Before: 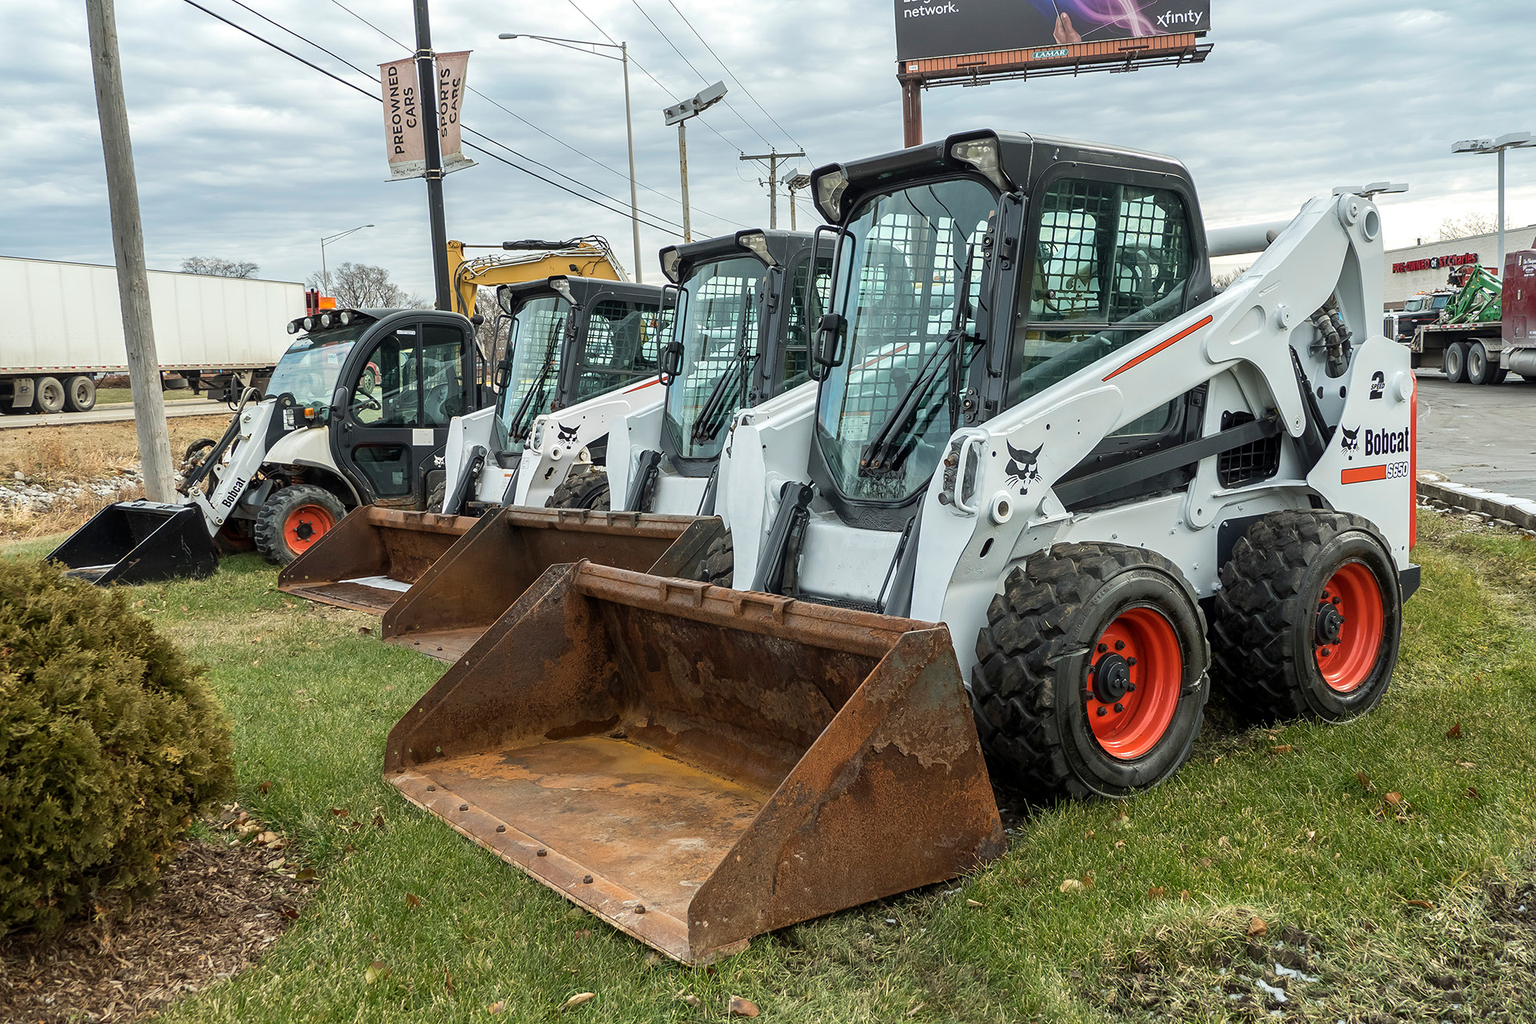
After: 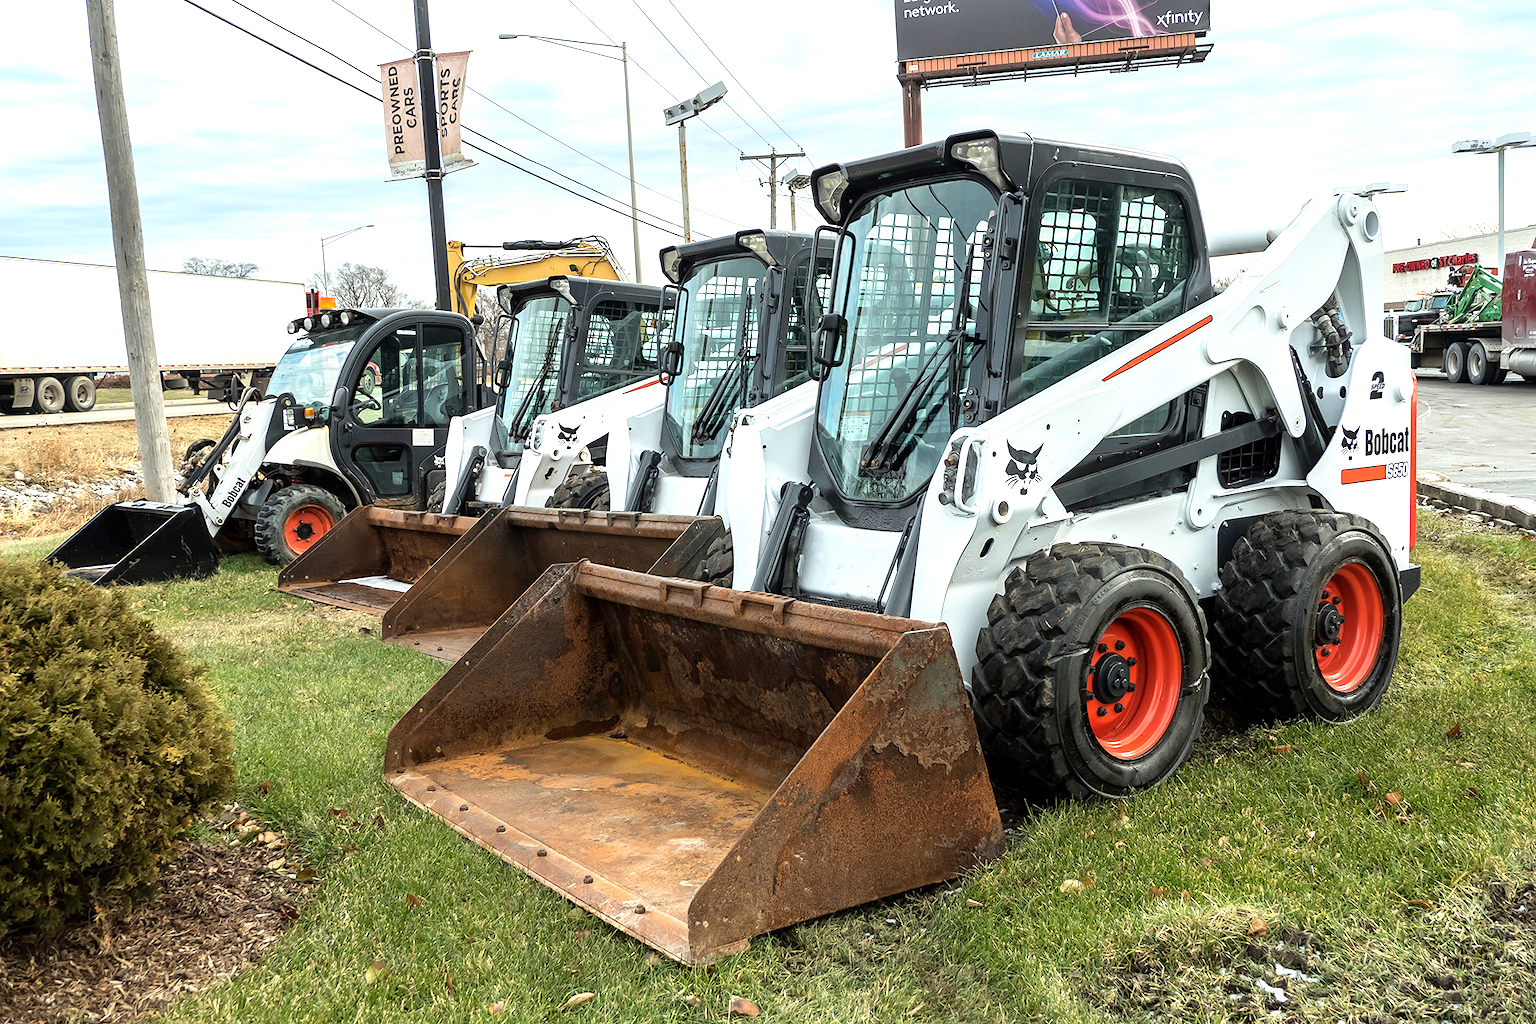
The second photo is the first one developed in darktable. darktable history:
tone equalizer: -8 EV -0.716 EV, -7 EV -0.734 EV, -6 EV -0.58 EV, -5 EV -0.39 EV, -3 EV 0.401 EV, -2 EV 0.6 EV, -1 EV 0.686 EV, +0 EV 0.753 EV
